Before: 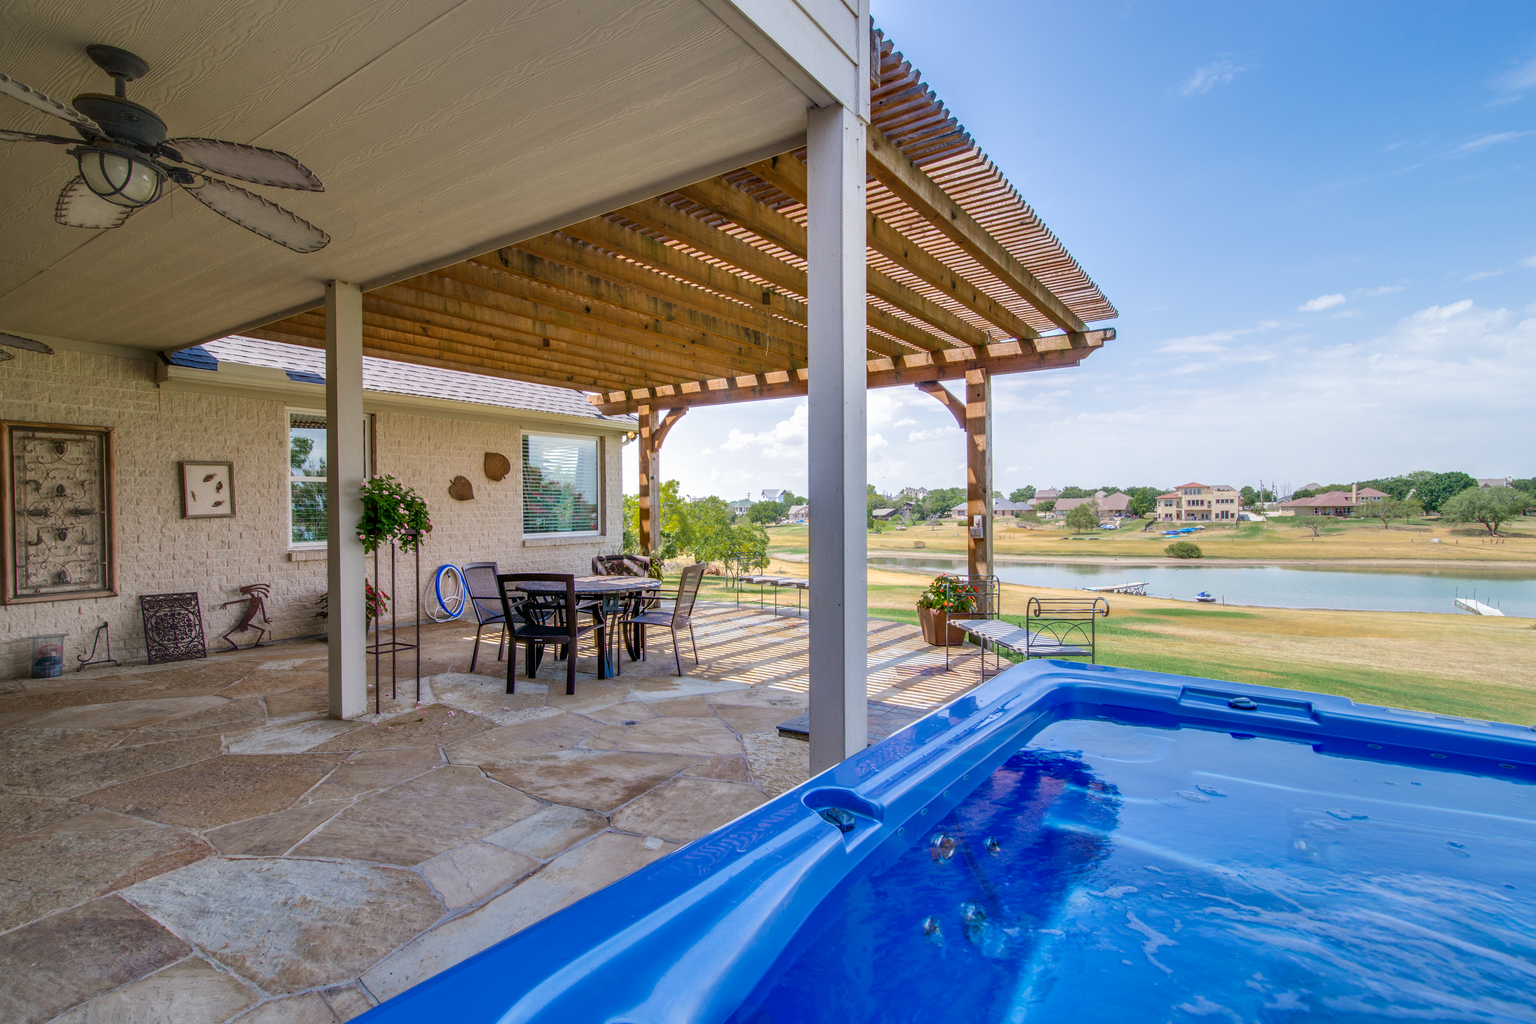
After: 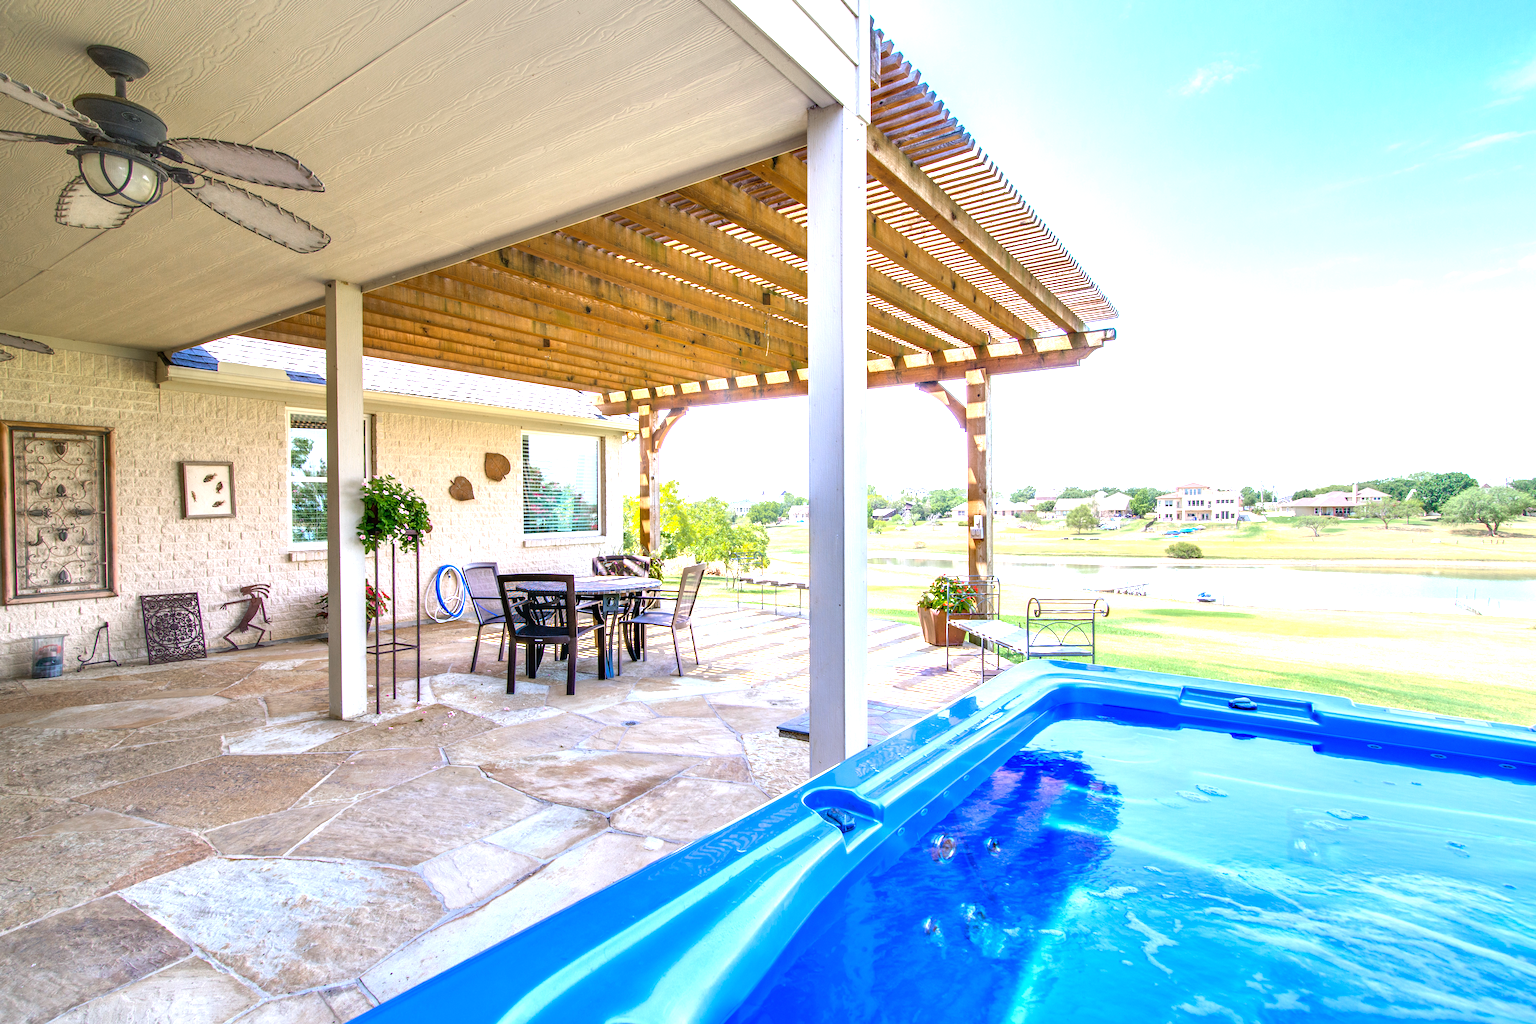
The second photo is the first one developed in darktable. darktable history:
exposure: black level correction 0, exposure 1.55 EV, compensate exposure bias true, compensate highlight preservation false
white balance: red 0.976, blue 1.04
